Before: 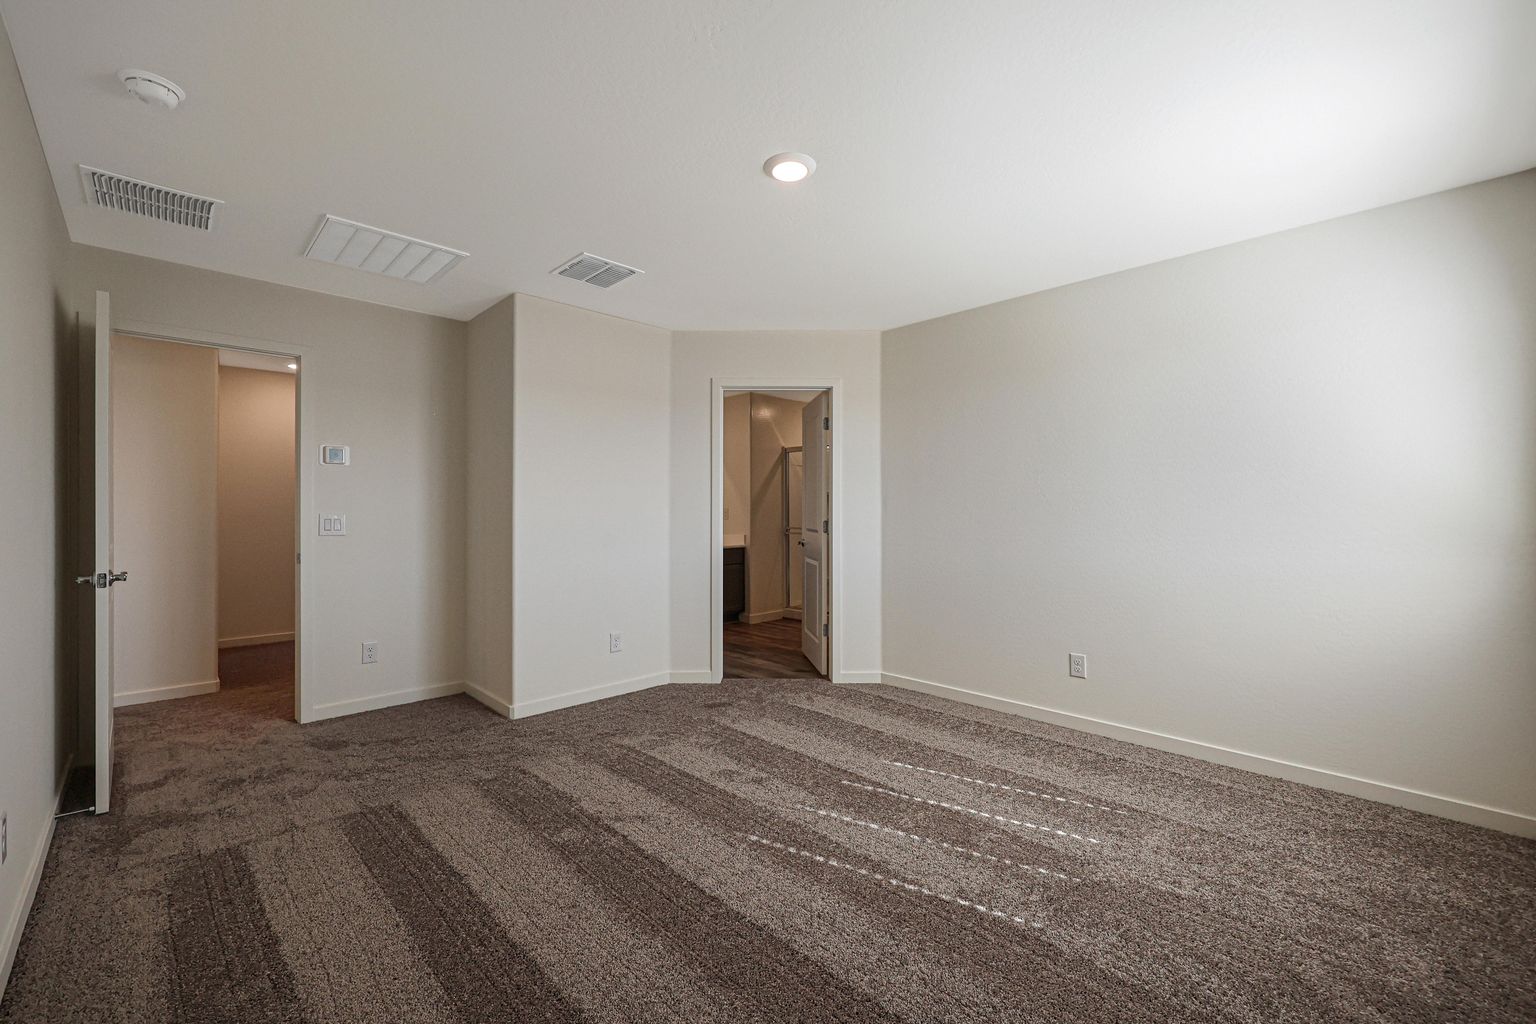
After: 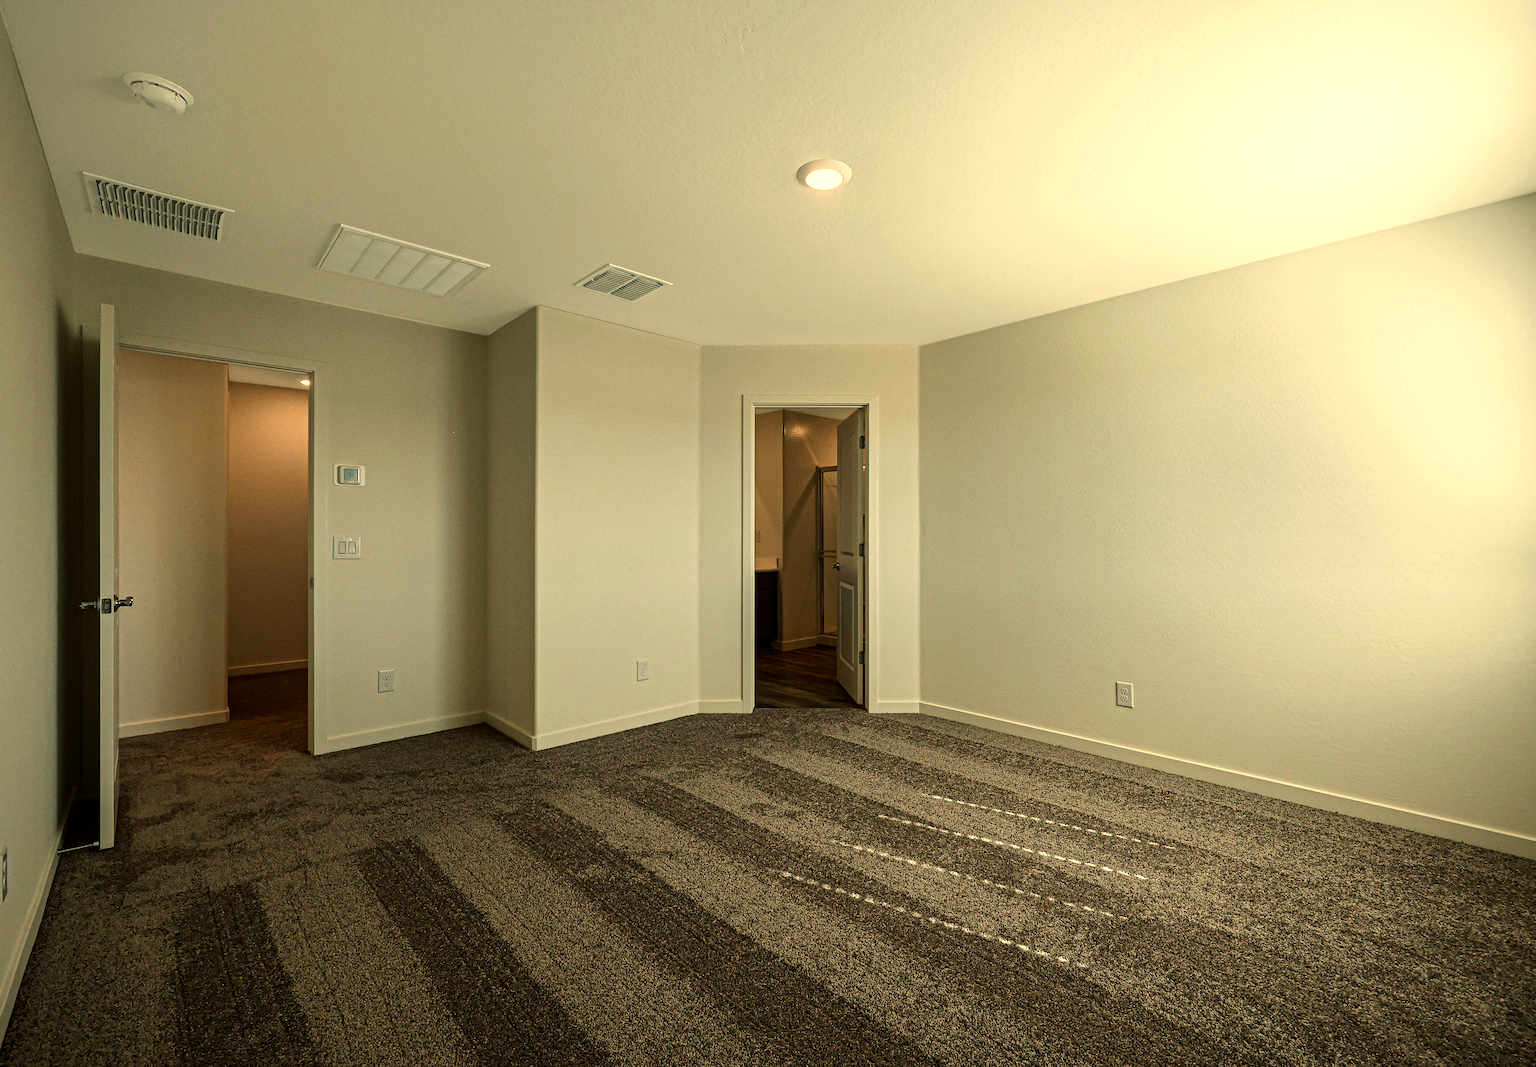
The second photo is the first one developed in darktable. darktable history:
crop: right 4.126%, bottom 0.031%
color balance: mode lift, gamma, gain (sRGB), lift [1.014, 0.966, 0.918, 0.87], gamma [0.86, 0.734, 0.918, 0.976], gain [1.063, 1.13, 1.063, 0.86]
